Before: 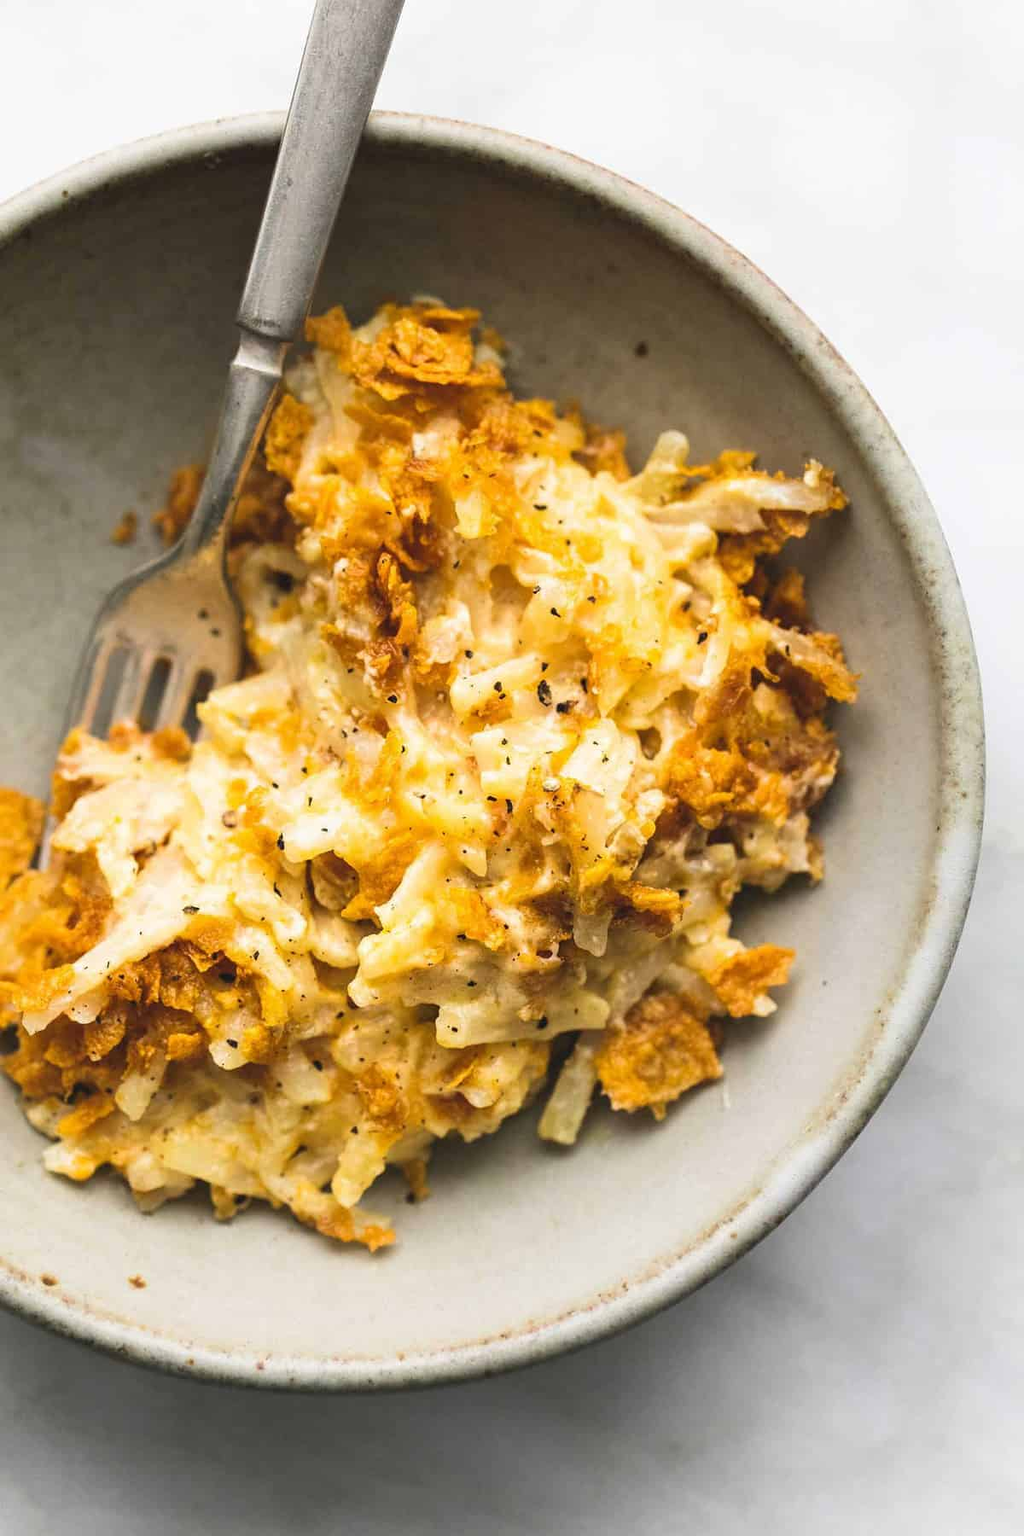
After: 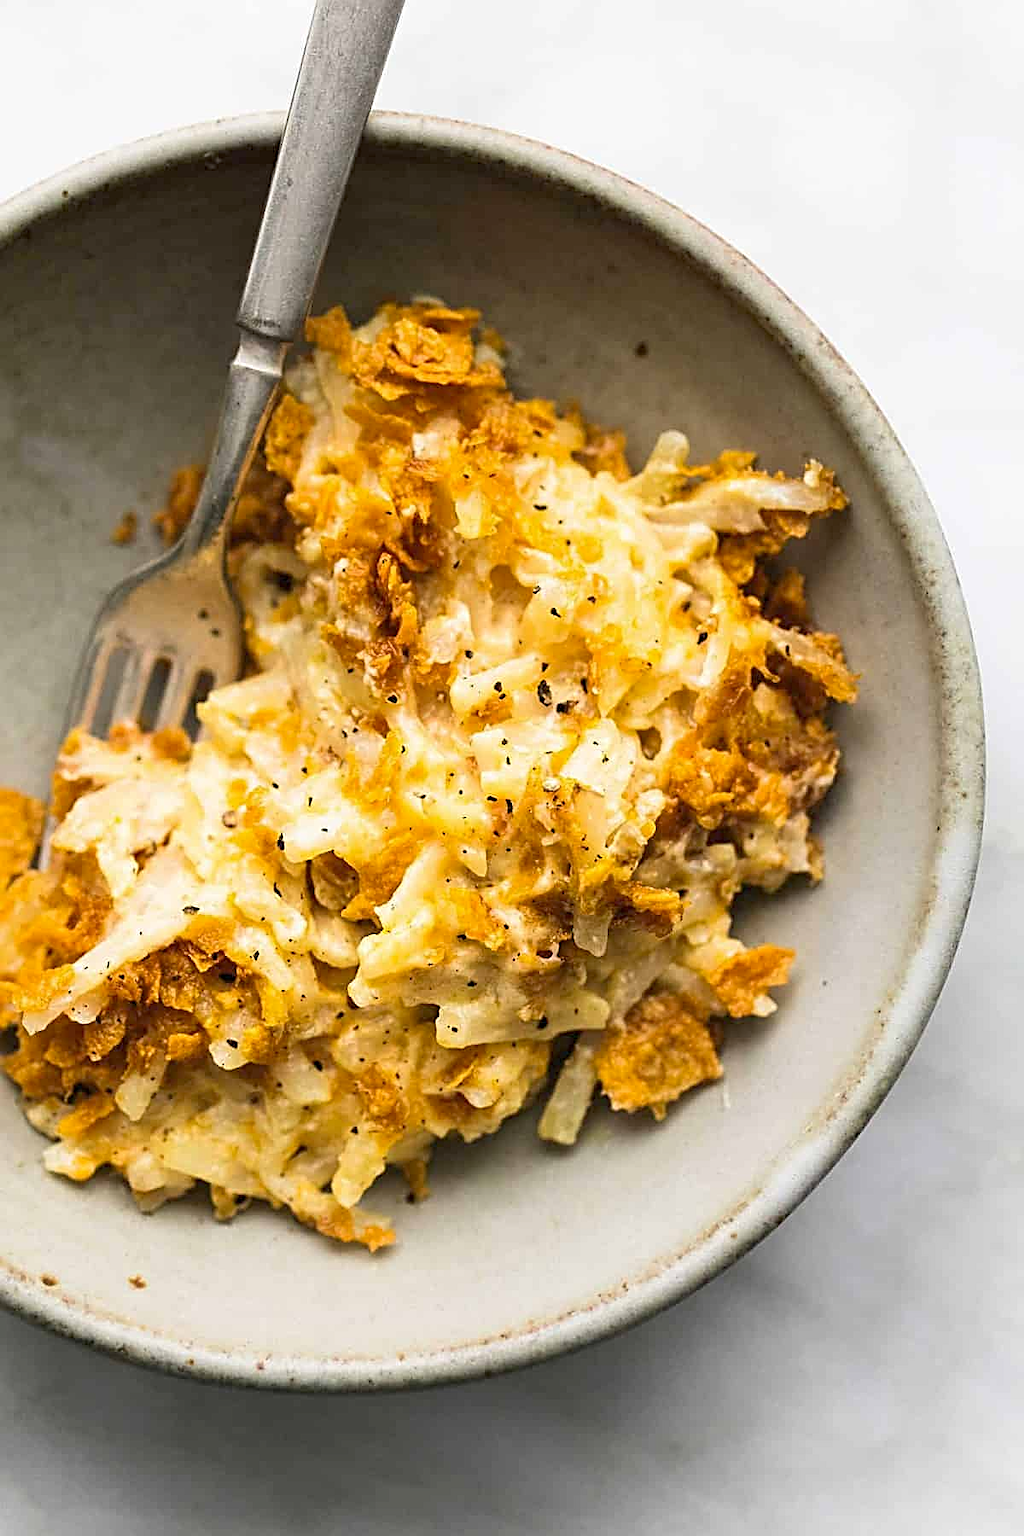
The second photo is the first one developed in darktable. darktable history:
exposure: black level correction 0.007, compensate highlight preservation false
sharpen: radius 2.671, amount 0.665
